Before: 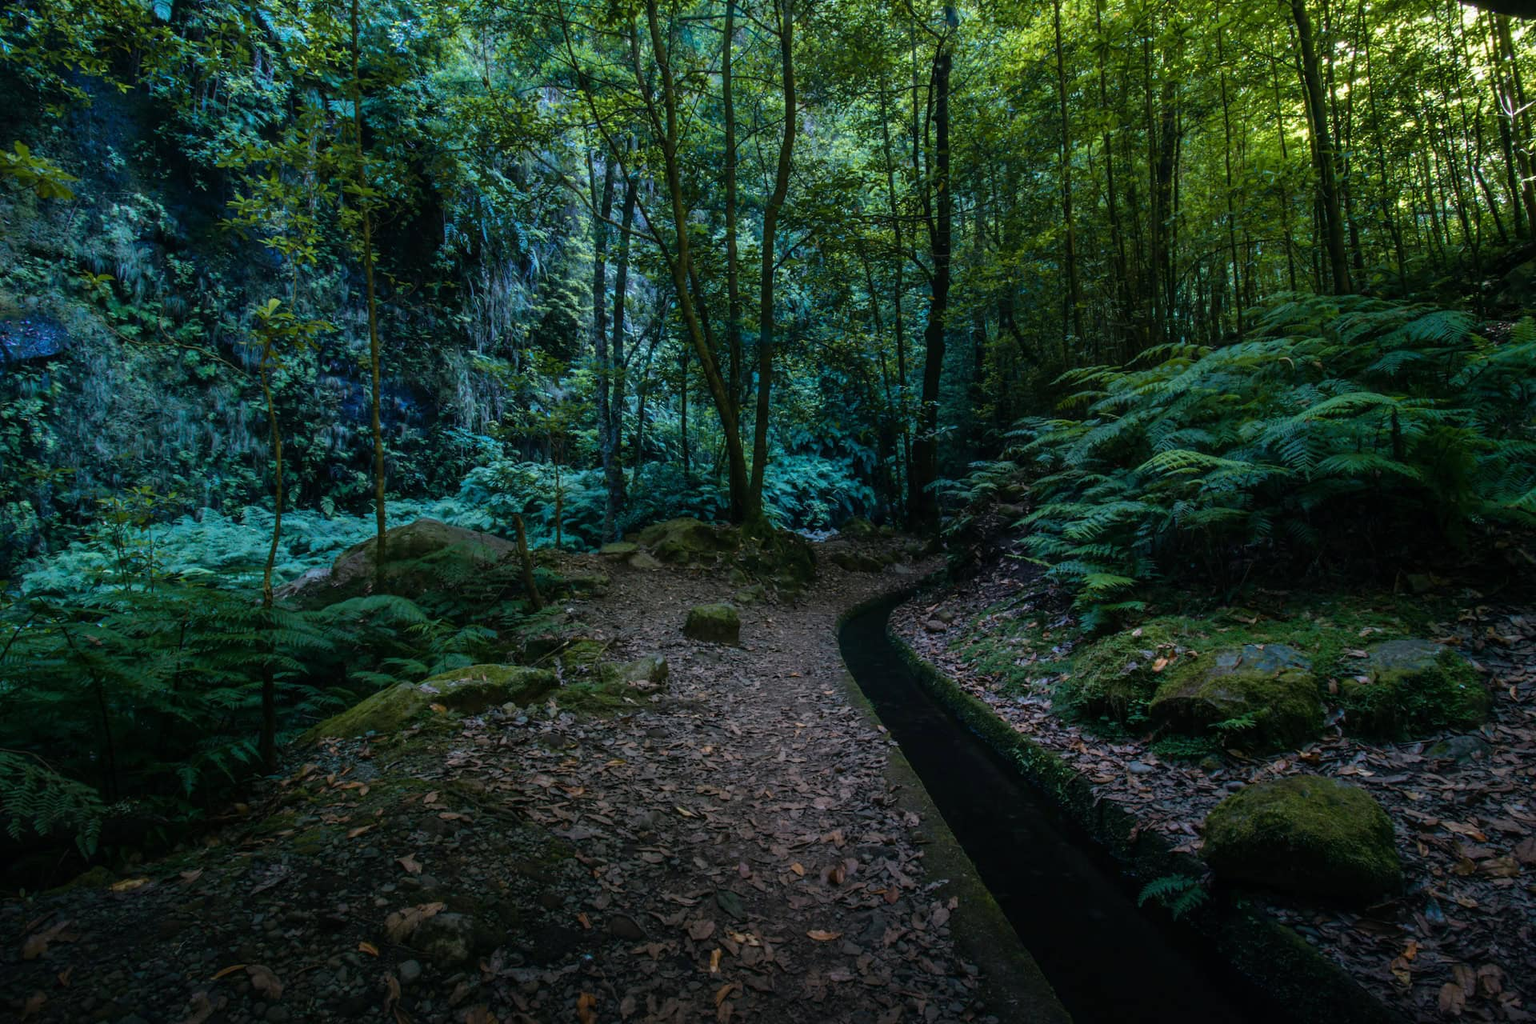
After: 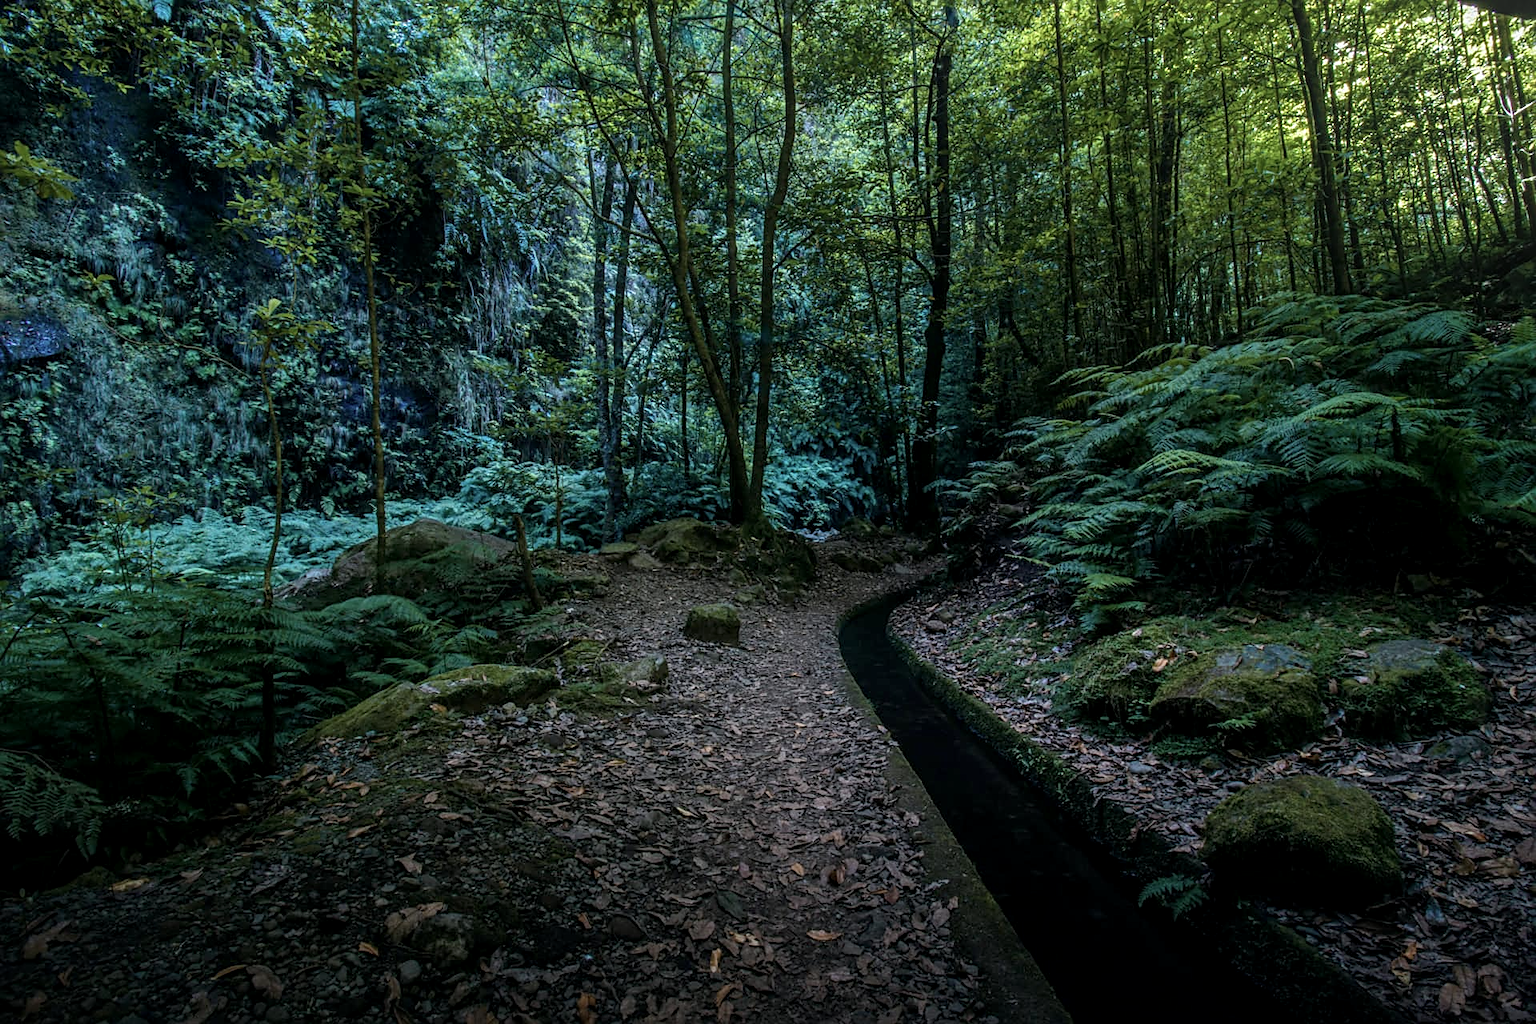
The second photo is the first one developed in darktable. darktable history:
white balance: red 0.986, blue 1.01
sharpen: on, module defaults
local contrast: detail 130%
bloom: size 40%
color correction: saturation 0.85
tone equalizer: on, module defaults
